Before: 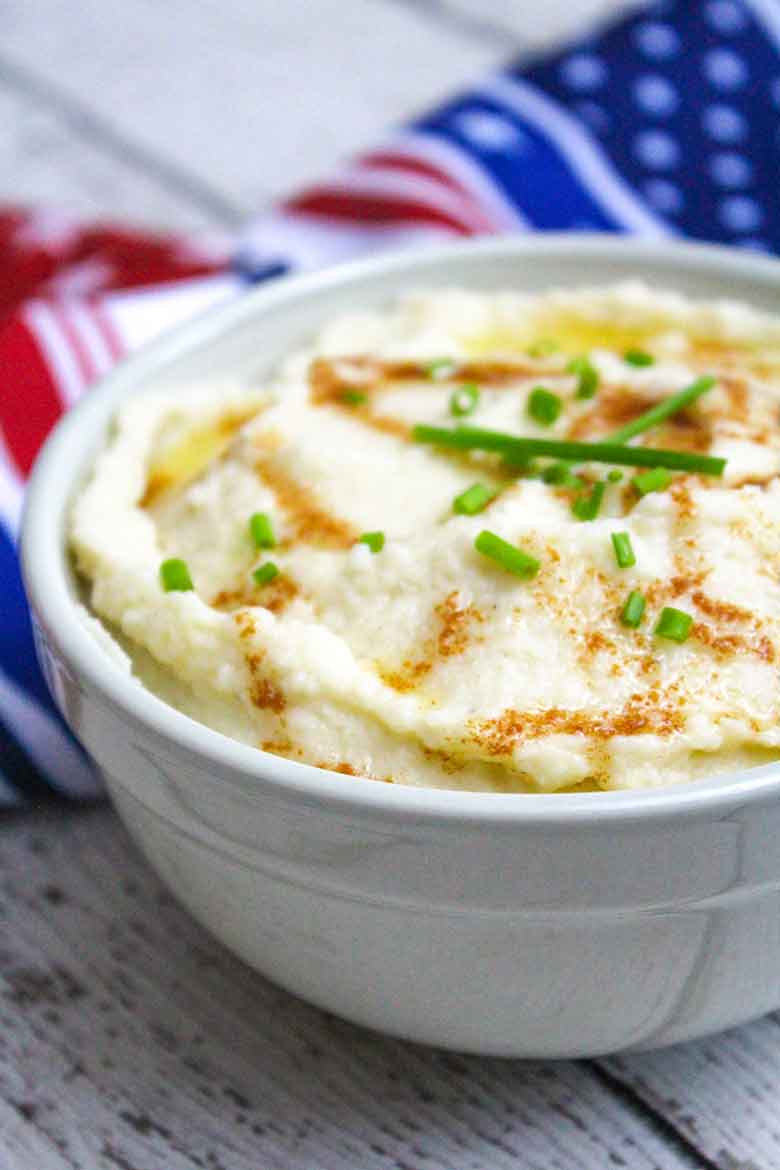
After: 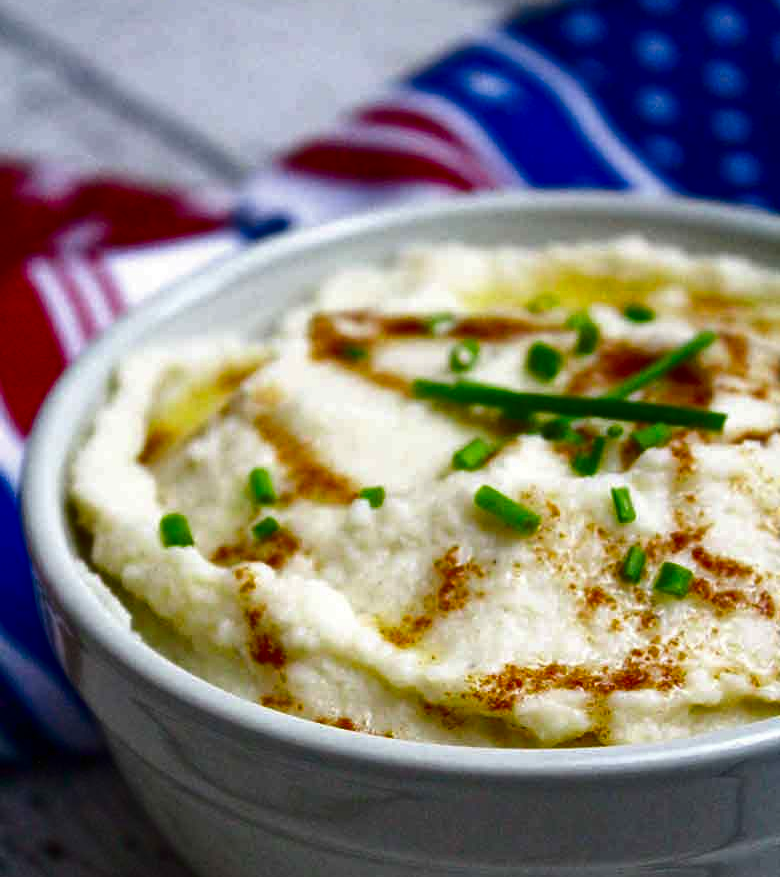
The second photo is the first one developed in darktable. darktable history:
crop: top 3.857%, bottom 21.132%
rotate and perspective: crop left 0, crop top 0
contrast brightness saturation: contrast 0.09, brightness -0.59, saturation 0.17
